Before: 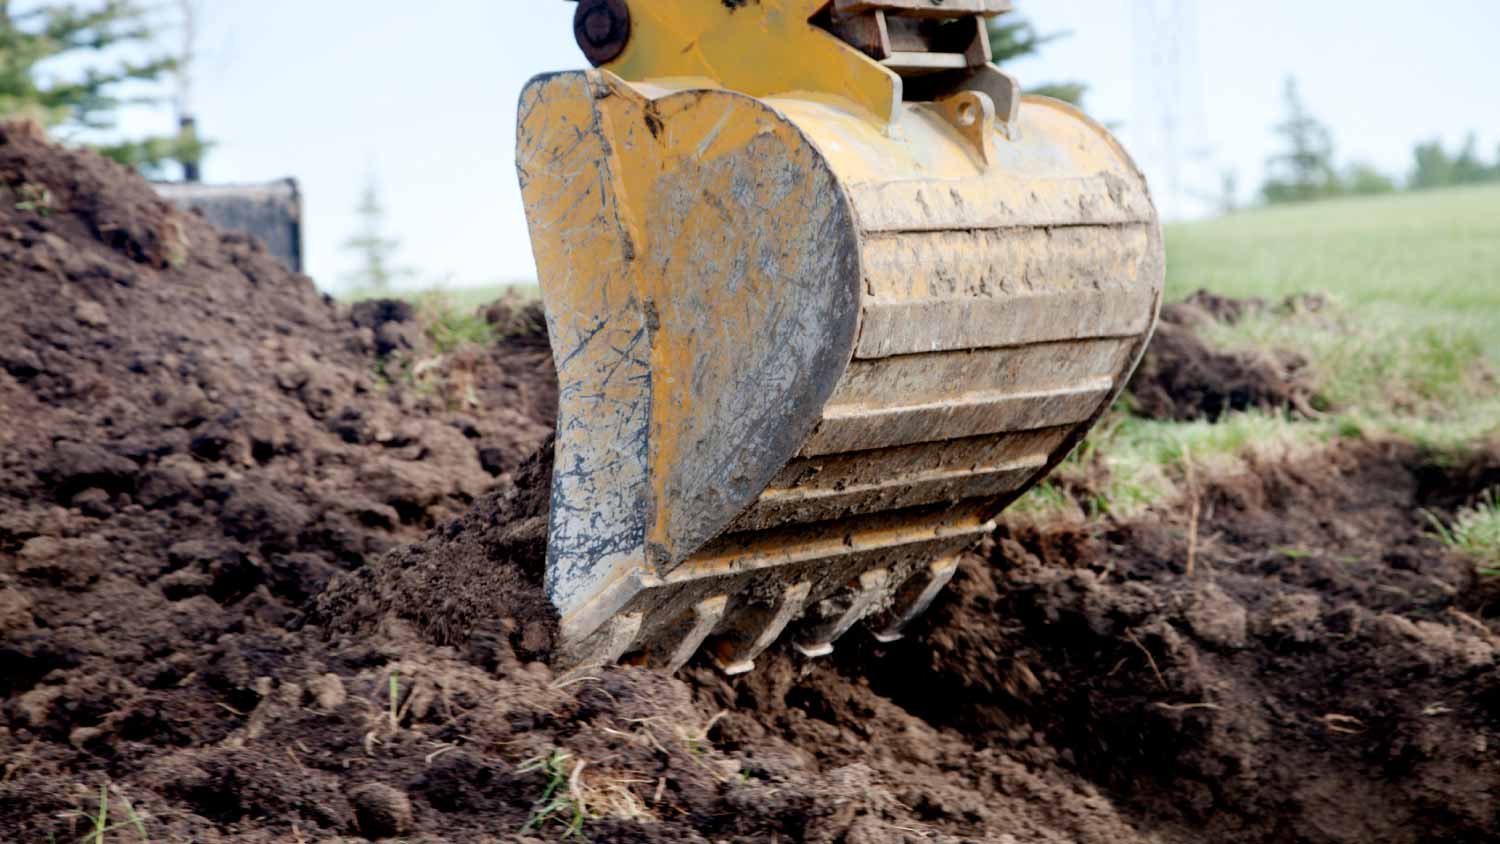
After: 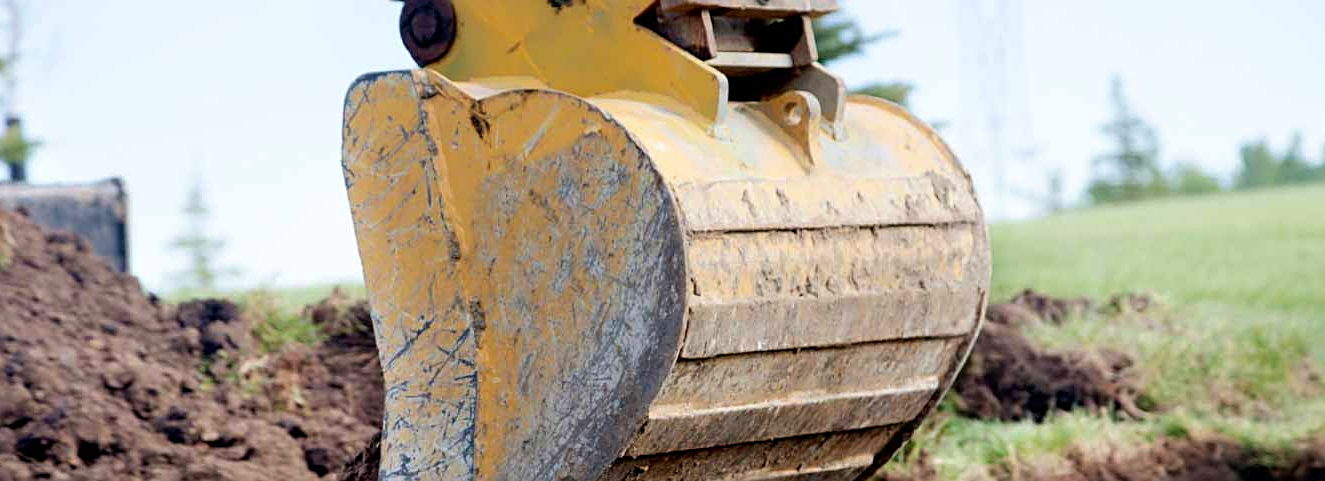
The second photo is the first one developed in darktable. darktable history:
crop and rotate: left 11.623%, bottom 43.006%
velvia: on, module defaults
sharpen: on, module defaults
